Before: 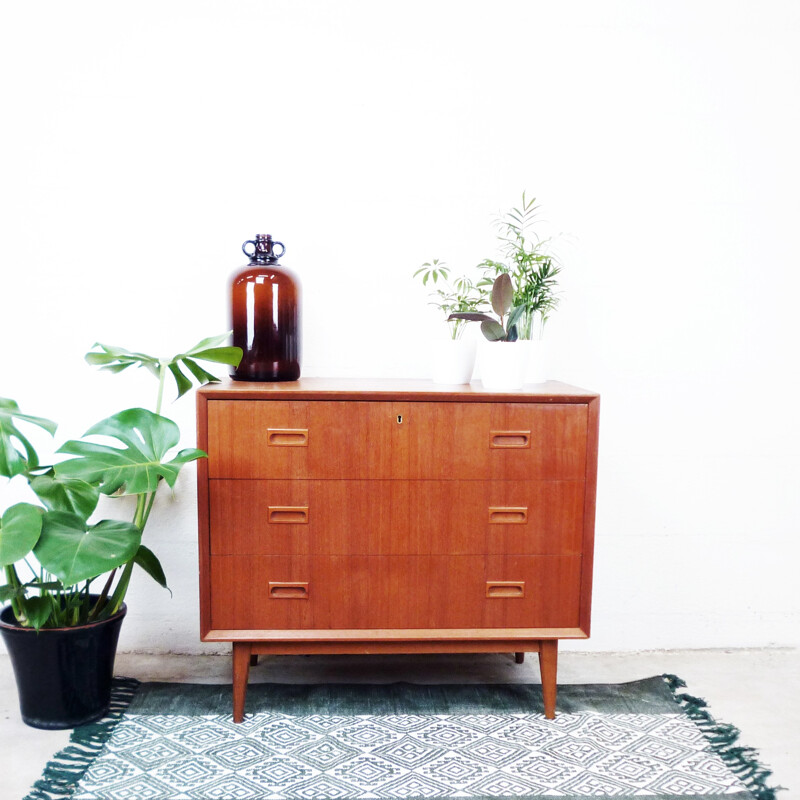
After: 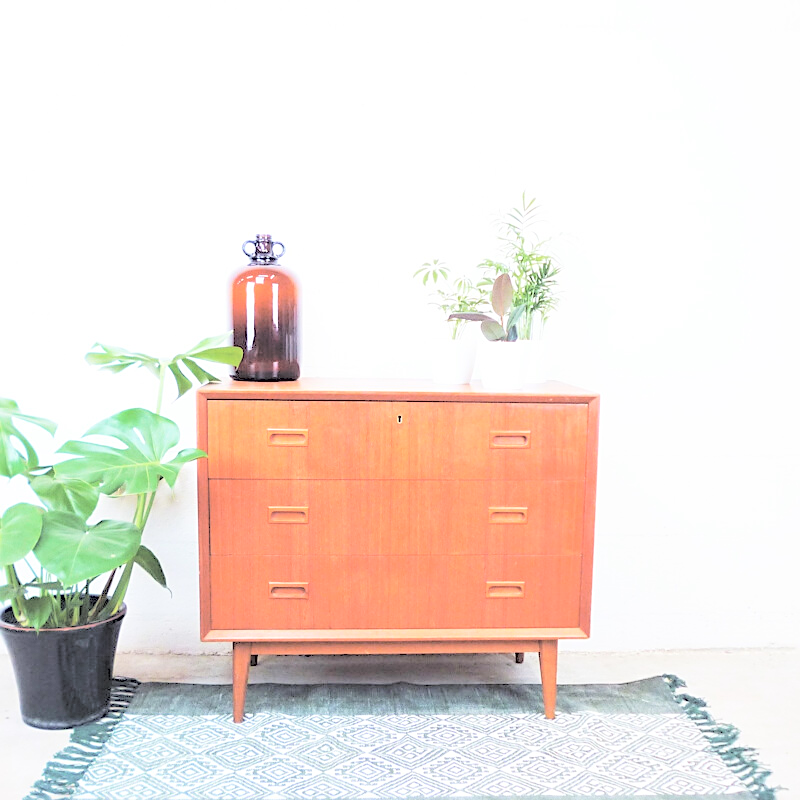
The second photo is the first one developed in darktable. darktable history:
contrast brightness saturation: brightness 0.985
sharpen: on, module defaults
